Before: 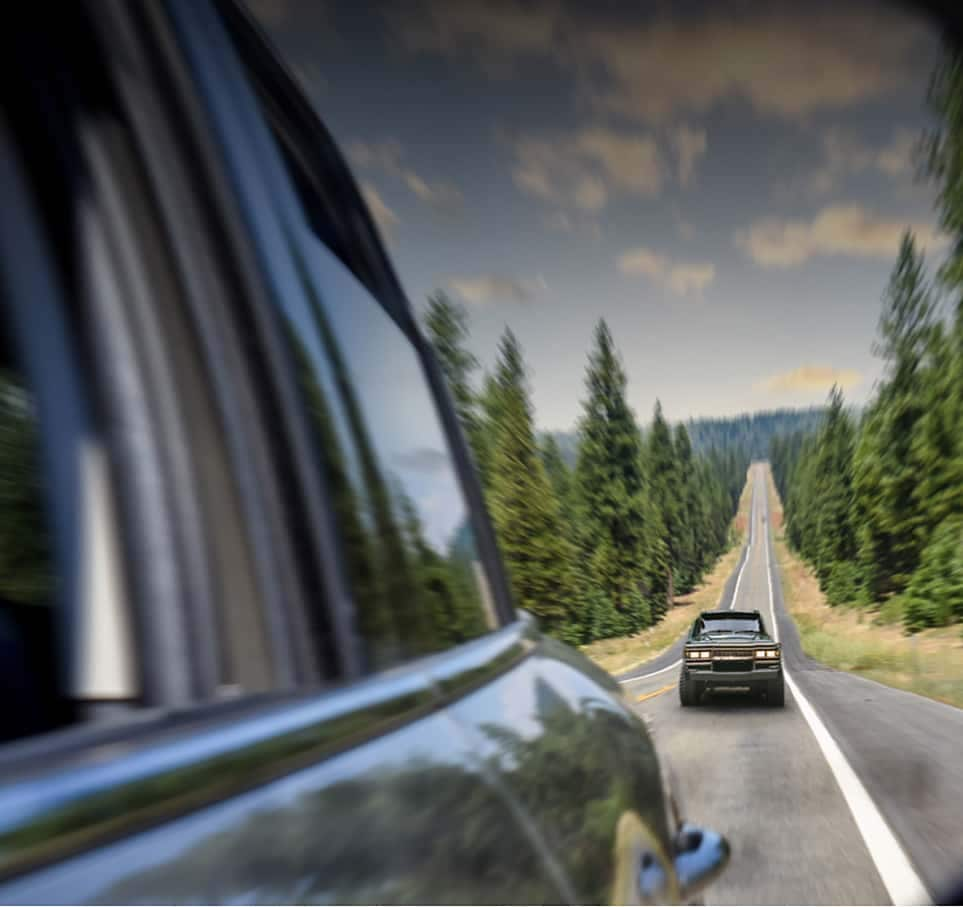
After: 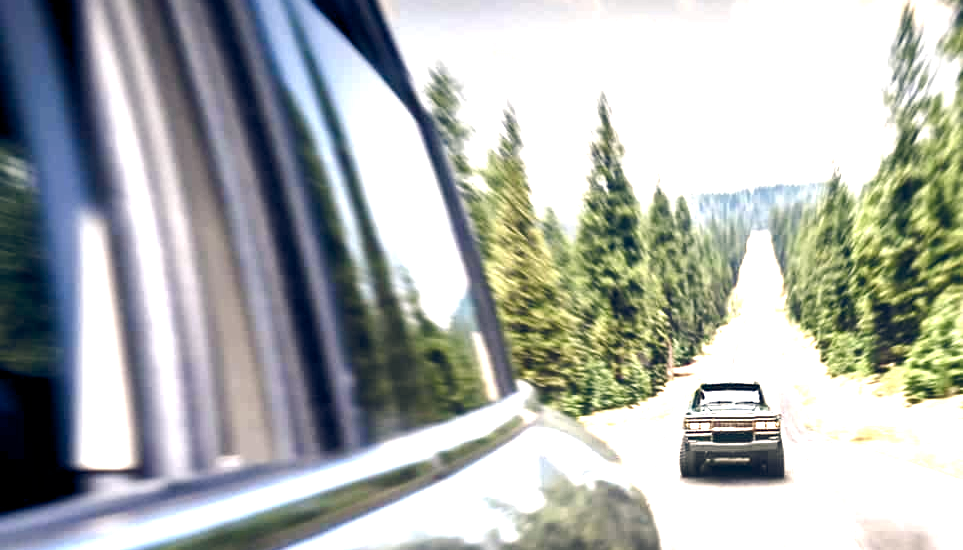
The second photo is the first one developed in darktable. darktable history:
crop and rotate: top 25.357%, bottom 13.942%
color balance rgb: highlights gain › chroma 2.94%, highlights gain › hue 60.57°, global offset › chroma 0.25%, global offset › hue 256.52°, perceptual saturation grading › global saturation 20%, perceptual saturation grading › highlights -50%, perceptual saturation grading › shadows 30%, contrast 15%
exposure: black level correction 0, exposure 1.6 EV, compensate exposure bias true, compensate highlight preservation false
tone equalizer: -8 EV -0.417 EV, -7 EV -0.389 EV, -6 EV -0.333 EV, -5 EV -0.222 EV, -3 EV 0.222 EV, -2 EV 0.333 EV, -1 EV 0.389 EV, +0 EV 0.417 EV, edges refinement/feathering 500, mask exposure compensation -1.57 EV, preserve details no
